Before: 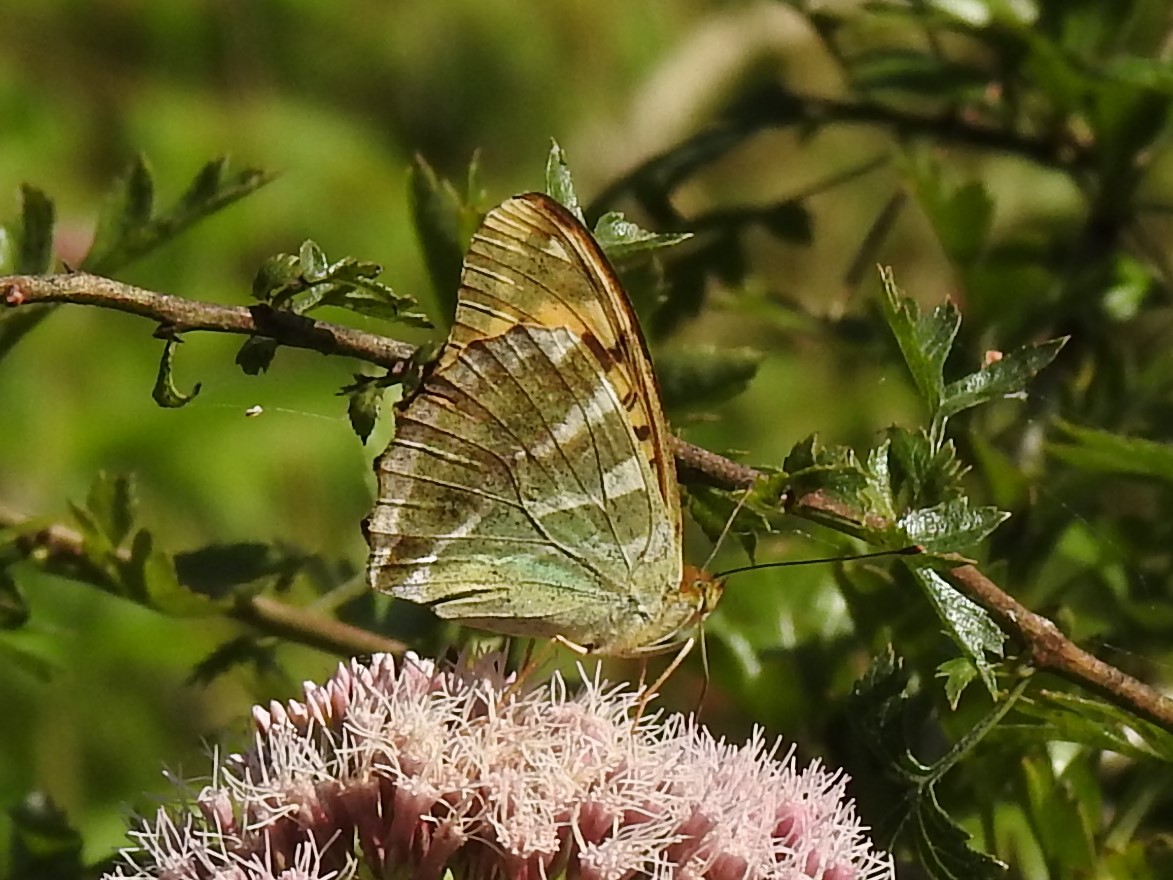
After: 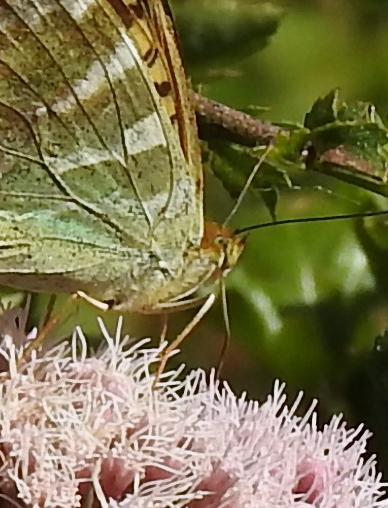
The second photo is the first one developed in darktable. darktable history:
crop: left 40.878%, top 39.176%, right 25.993%, bottom 3.081%
white balance: red 0.967, blue 1.049
